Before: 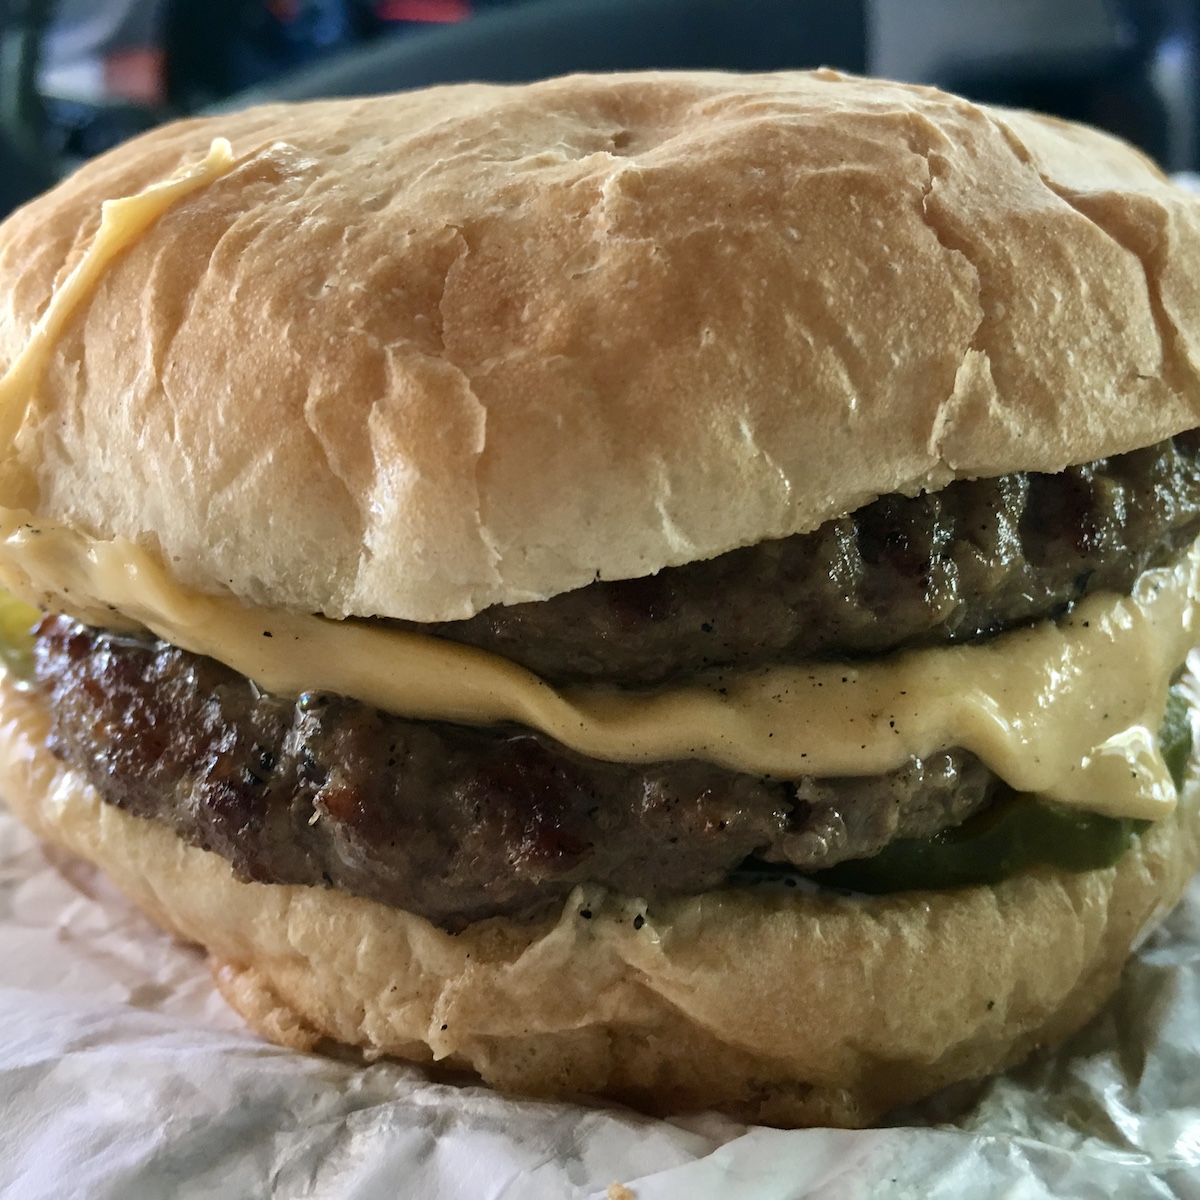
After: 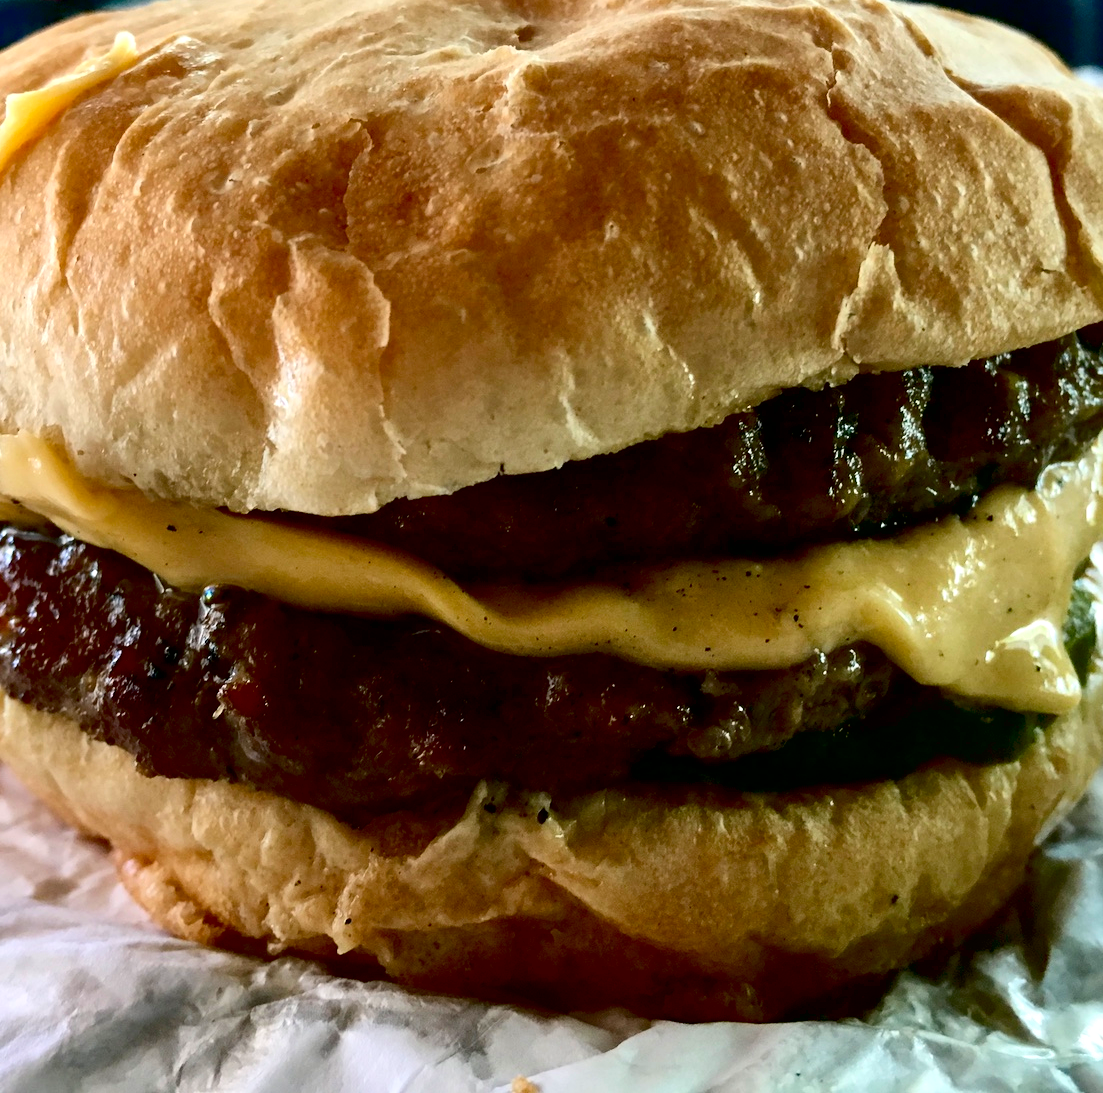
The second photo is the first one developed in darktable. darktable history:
contrast brightness saturation: contrast 0.187, brightness -0.104, saturation 0.214
exposure: black level correction 0.024, exposure 0.186 EV, compensate exposure bias true, compensate highlight preservation false
crop and rotate: left 8.045%, top 8.897%
